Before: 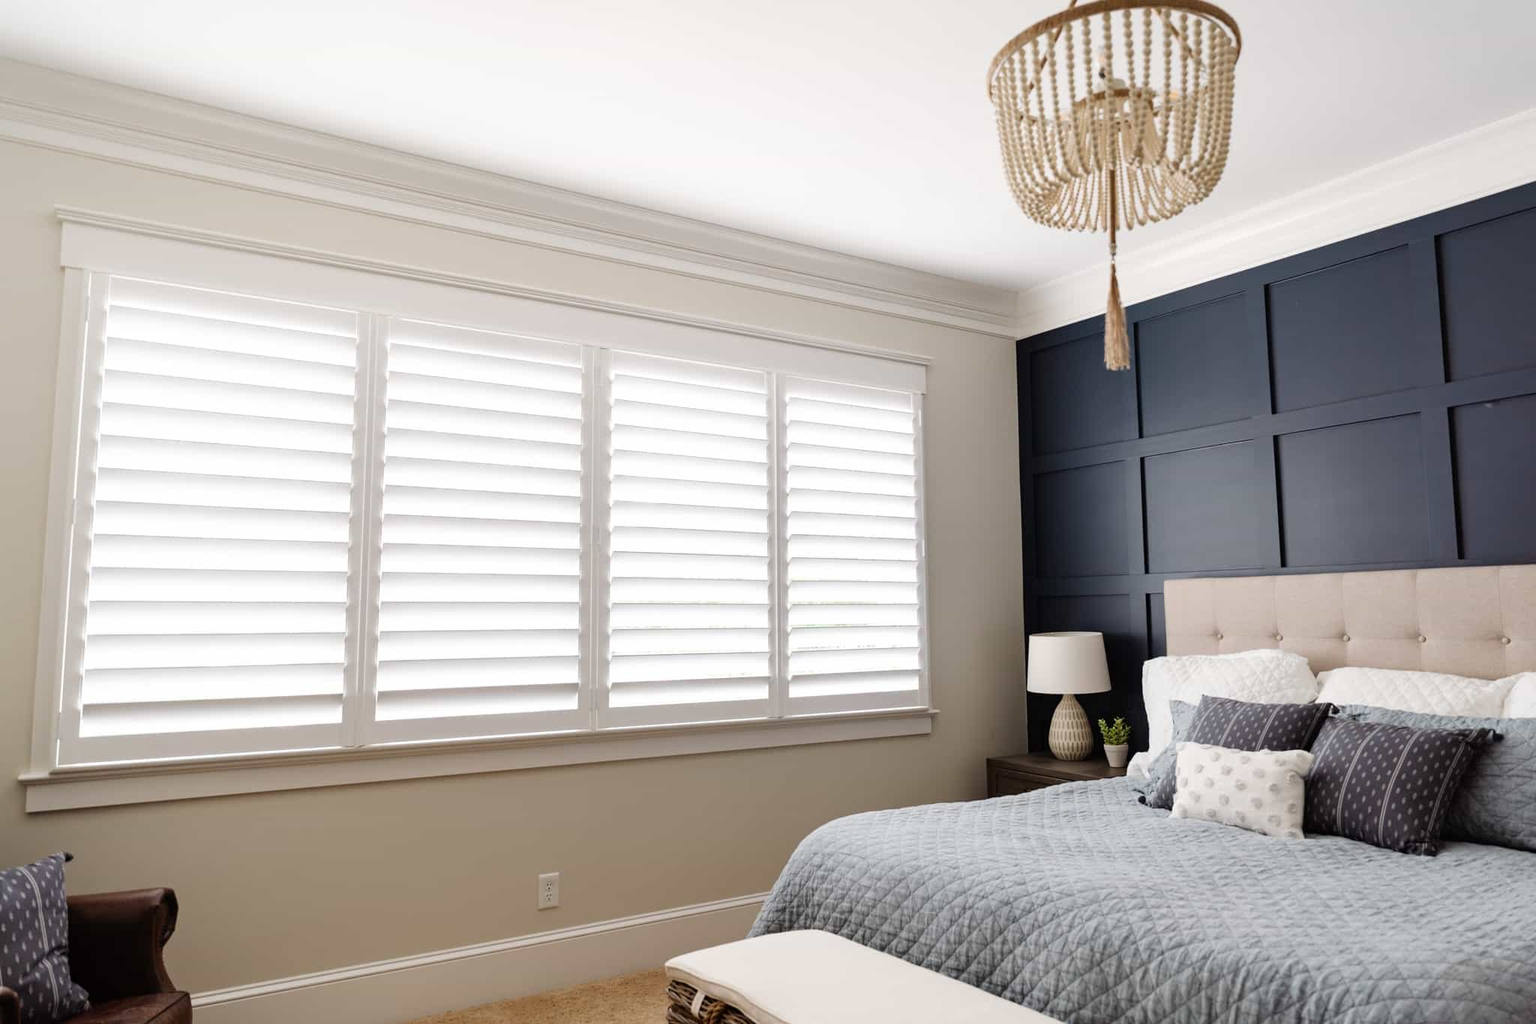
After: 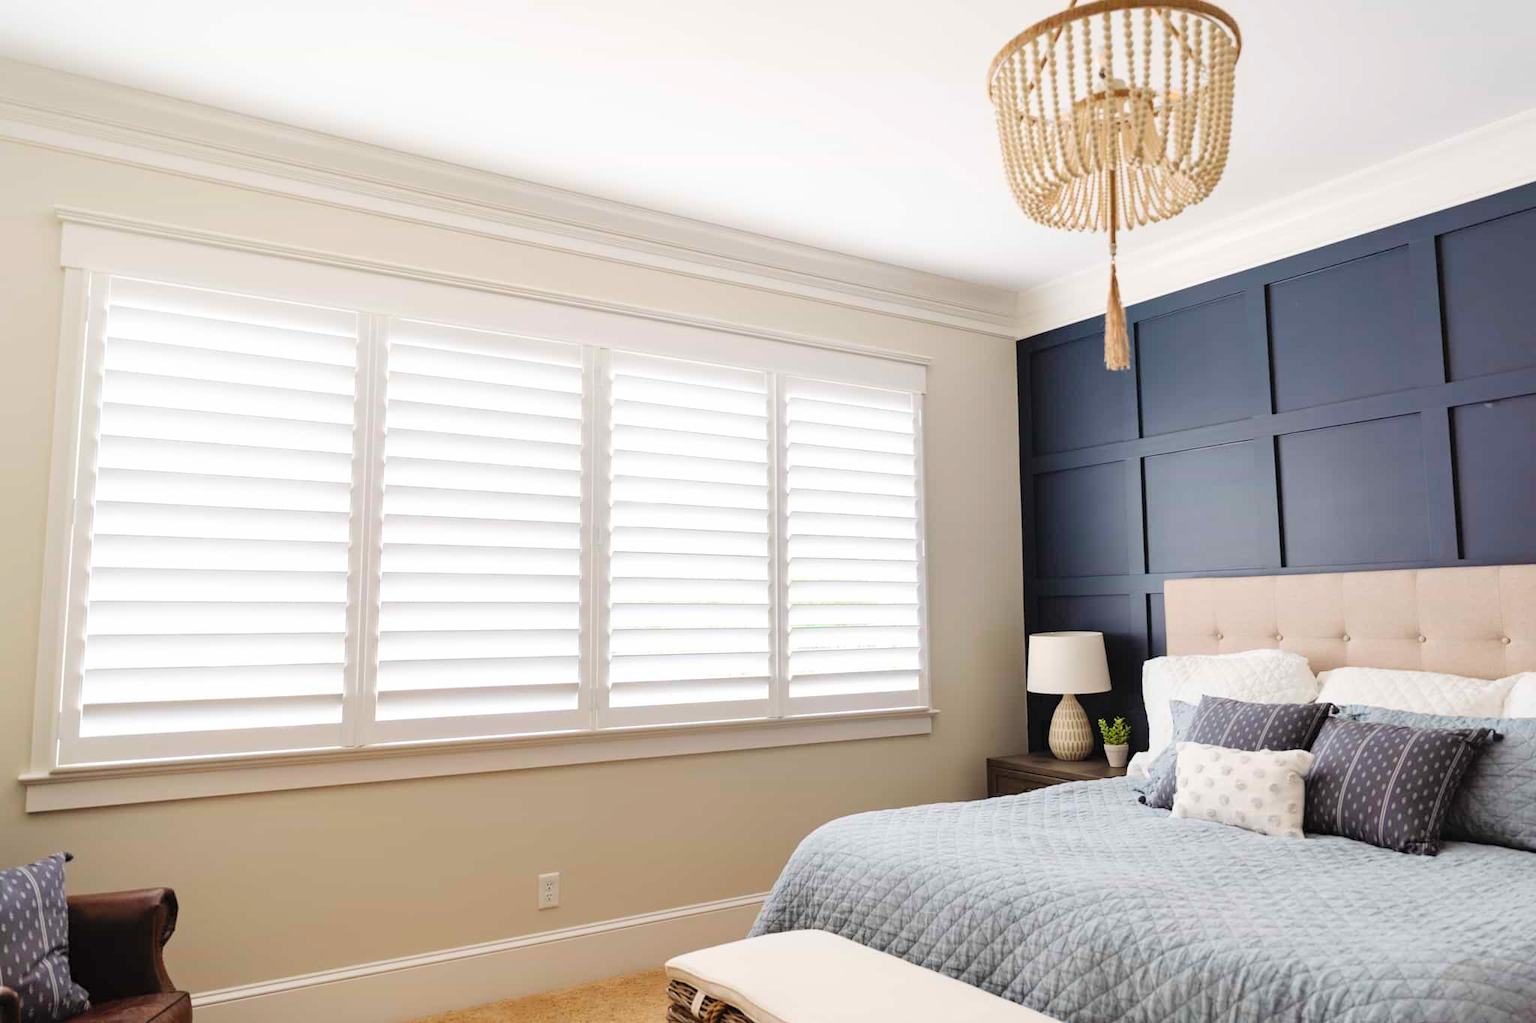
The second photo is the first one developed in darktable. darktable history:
contrast brightness saturation: contrast 0.068, brightness 0.17, saturation 0.411
